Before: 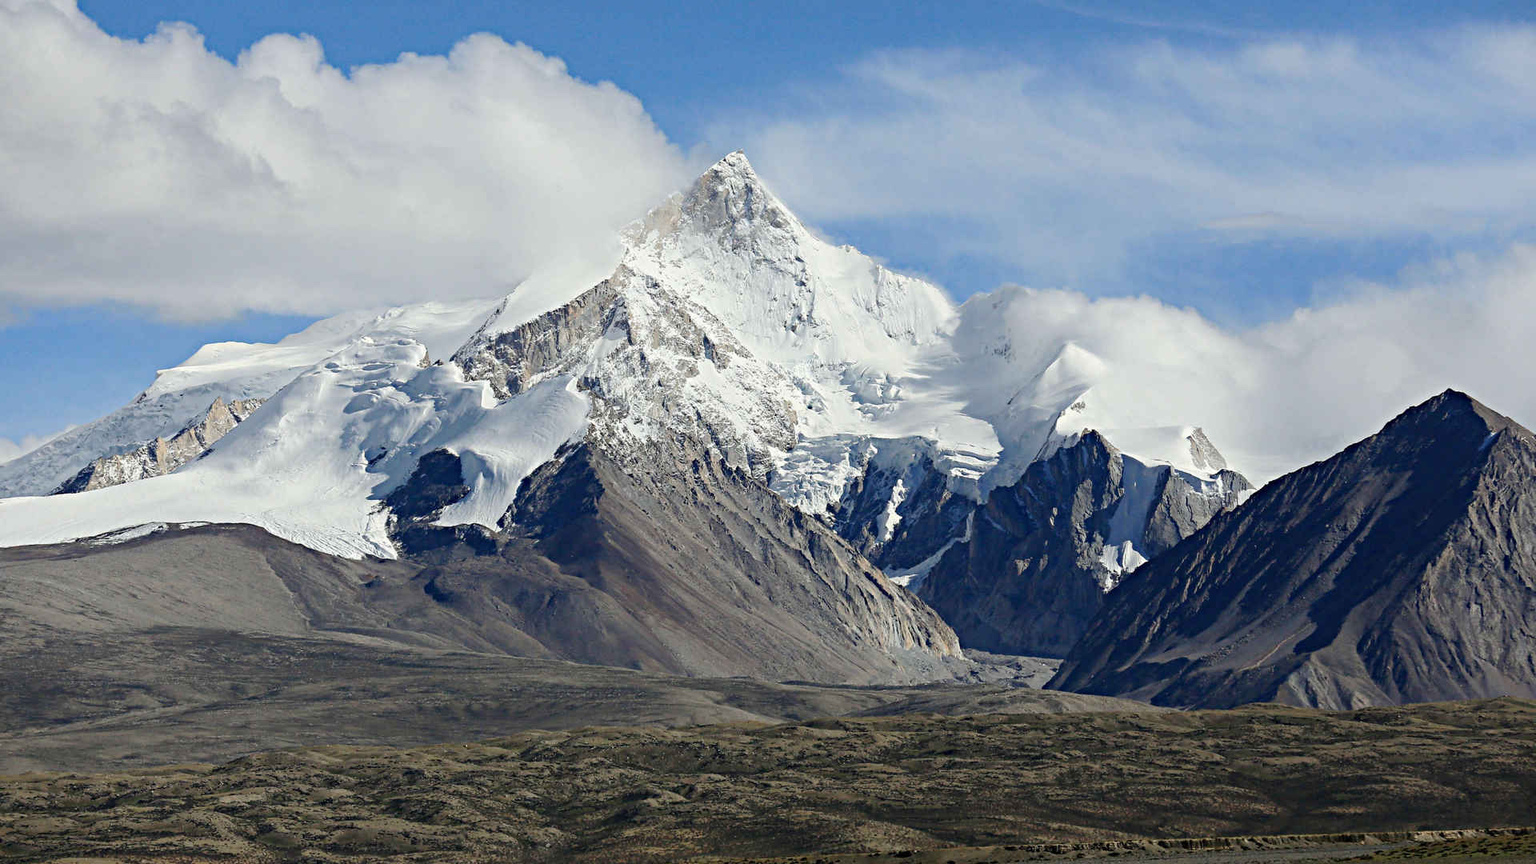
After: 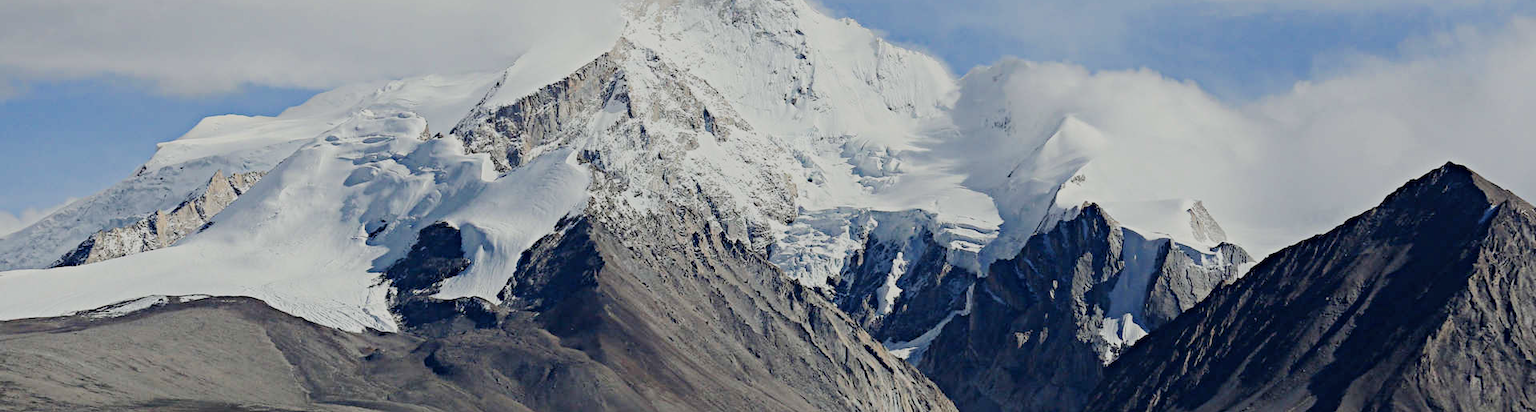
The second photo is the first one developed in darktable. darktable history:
tone curve: curves: ch0 [(0, 0) (0.003, 0.003) (0.011, 0.011) (0.025, 0.025) (0.044, 0.044) (0.069, 0.069) (0.1, 0.099) (0.136, 0.135) (0.177, 0.176) (0.224, 0.223) (0.277, 0.275) (0.335, 0.333) (0.399, 0.396) (0.468, 0.465) (0.543, 0.545) (0.623, 0.625) (0.709, 0.71) (0.801, 0.801) (0.898, 0.898) (1, 1)], color space Lab, independent channels, preserve colors none
crop and rotate: top 26.33%, bottom 25.849%
filmic rgb: black relative exposure -7.28 EV, white relative exposure 5.09 EV, hardness 3.2
